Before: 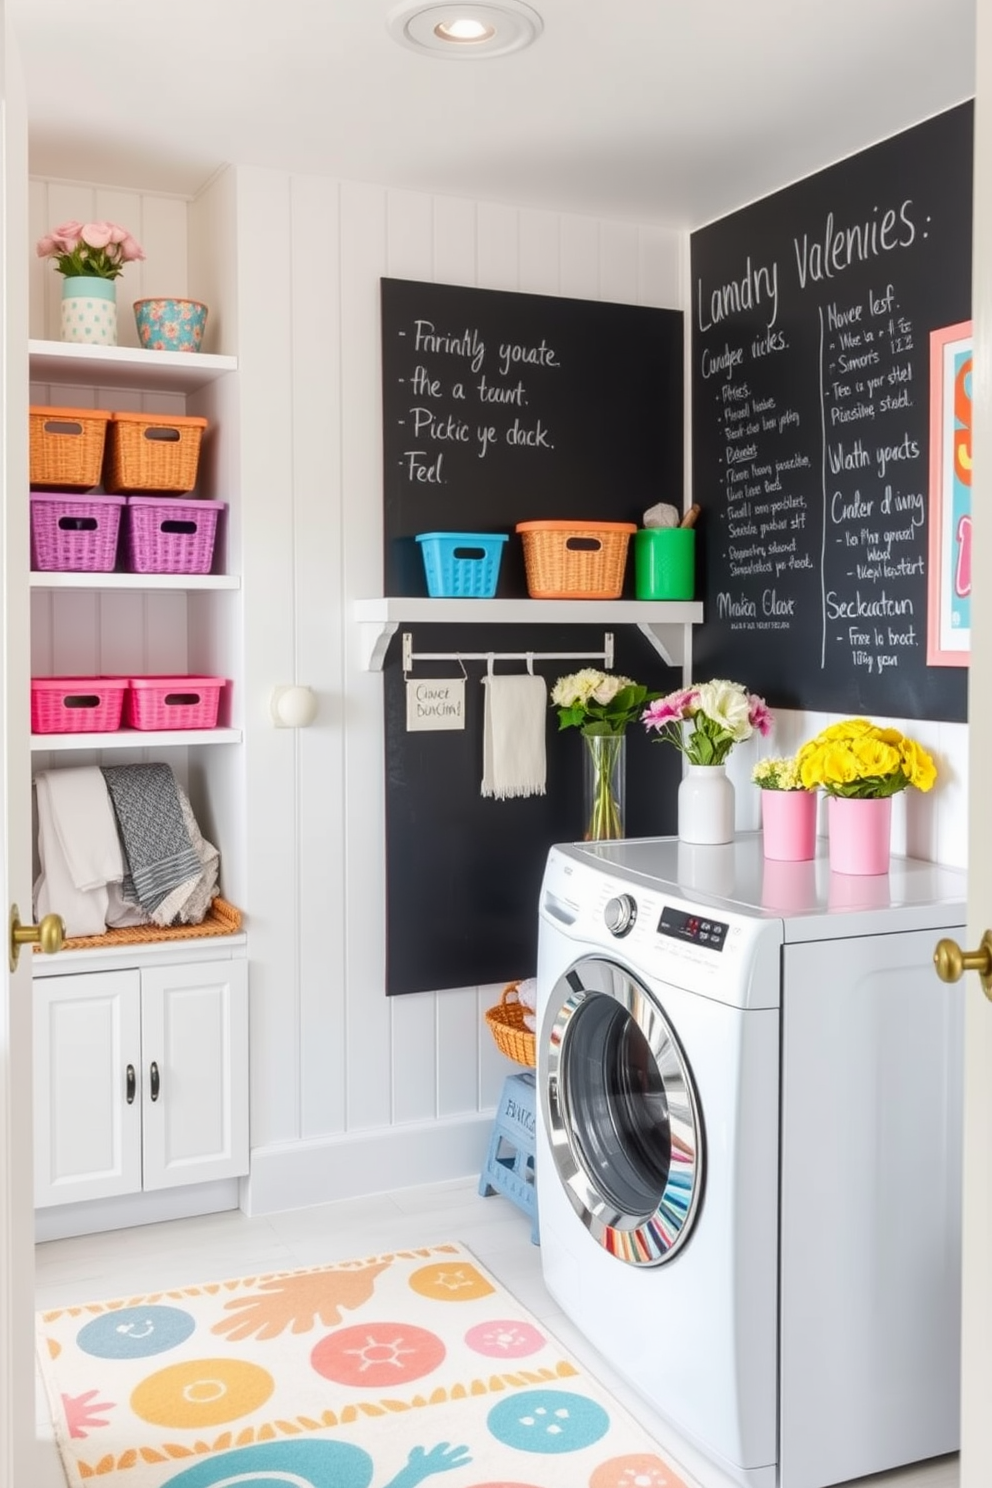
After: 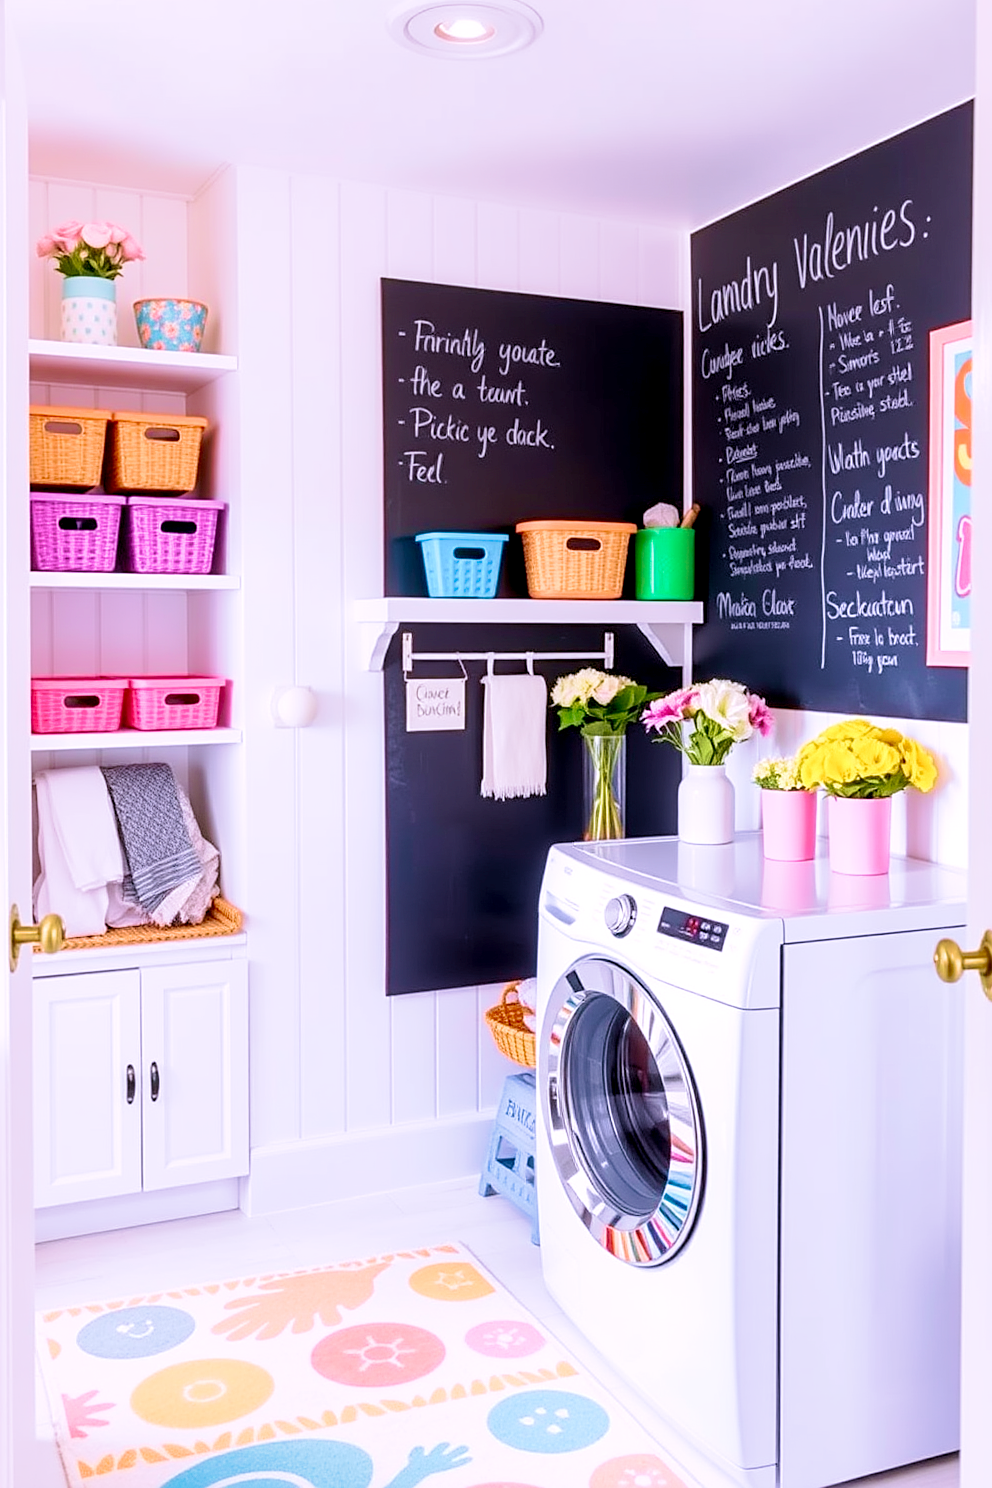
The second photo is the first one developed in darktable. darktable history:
tone curve: curves: ch0 [(0, 0) (0.003, 0.004) (0.011, 0.014) (0.025, 0.032) (0.044, 0.057) (0.069, 0.089) (0.1, 0.128) (0.136, 0.174) (0.177, 0.227) (0.224, 0.287) (0.277, 0.354) (0.335, 0.427) (0.399, 0.507) (0.468, 0.582) (0.543, 0.653) (0.623, 0.726) (0.709, 0.799) (0.801, 0.876) (0.898, 0.937) (1, 1)], preserve colors none
exposure: black level correction 0.01, exposure 0.014 EV, compensate highlight preservation false
white balance: red 1.042, blue 1.17
sharpen: on, module defaults
velvia: strength 75%
